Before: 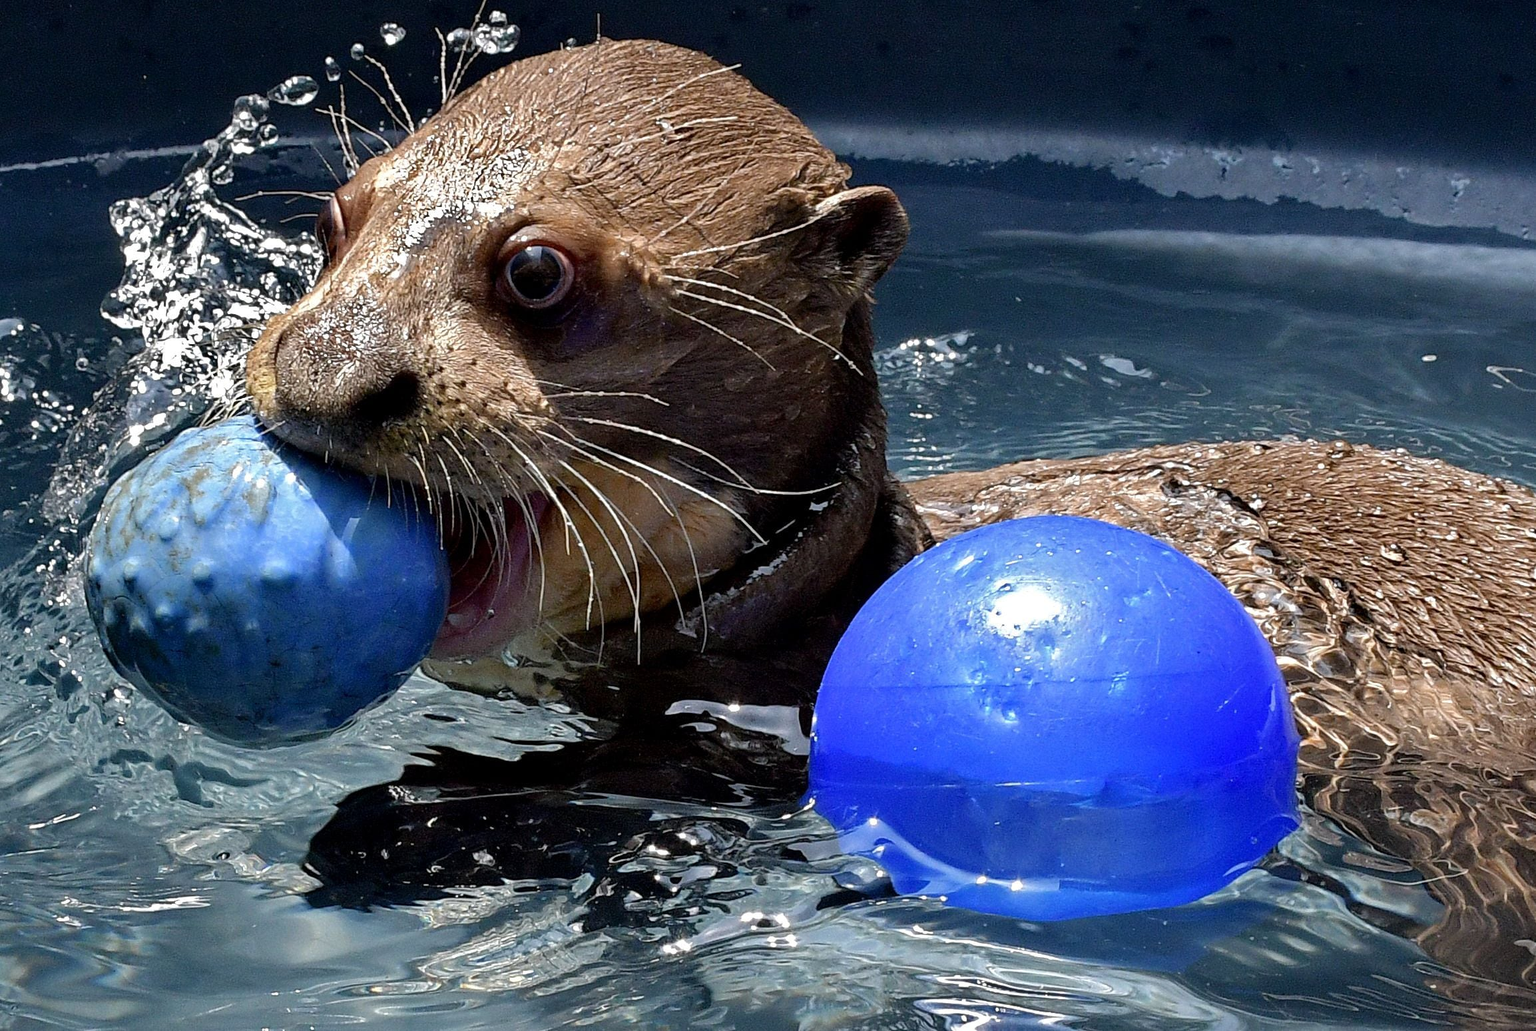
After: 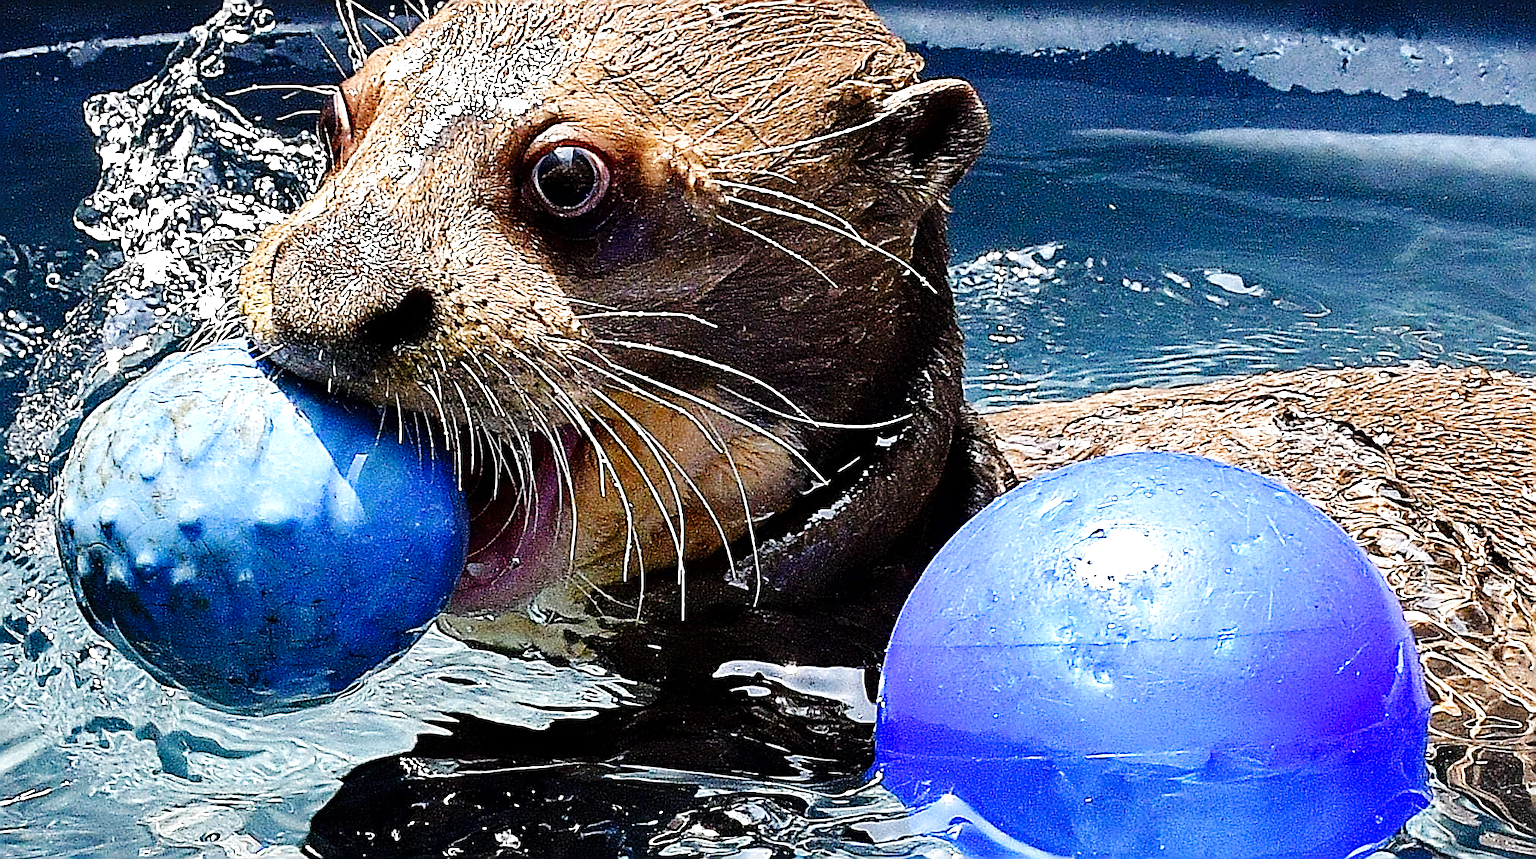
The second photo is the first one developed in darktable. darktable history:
exposure: exposure 0.751 EV, compensate exposure bias true, compensate highlight preservation false
sharpen: amount 1.871
base curve: curves: ch0 [(0, 0) (0.036, 0.025) (0.121, 0.166) (0.206, 0.329) (0.605, 0.79) (1, 1)], preserve colors none
crop and rotate: left 2.3%, top 11.307%, right 9.29%, bottom 15.024%
